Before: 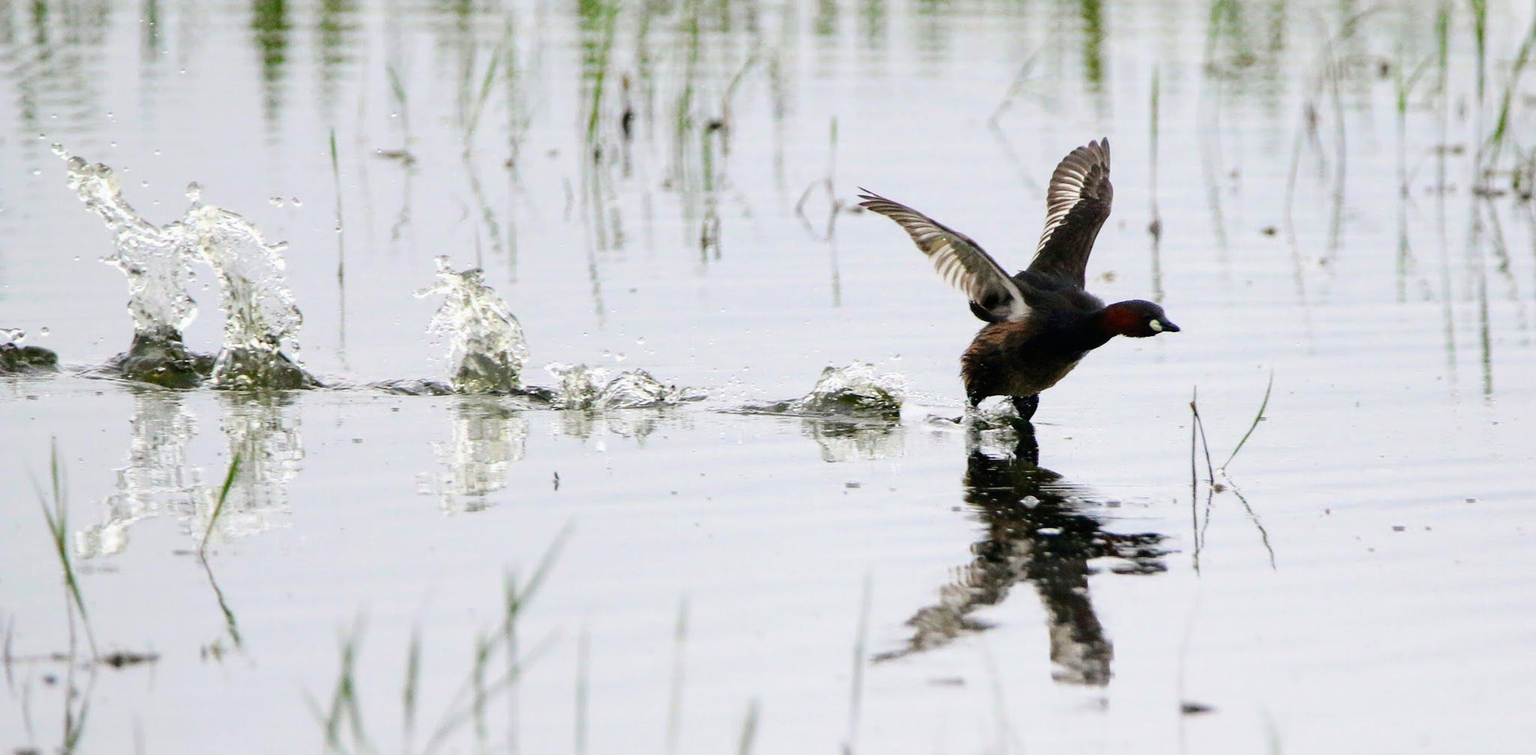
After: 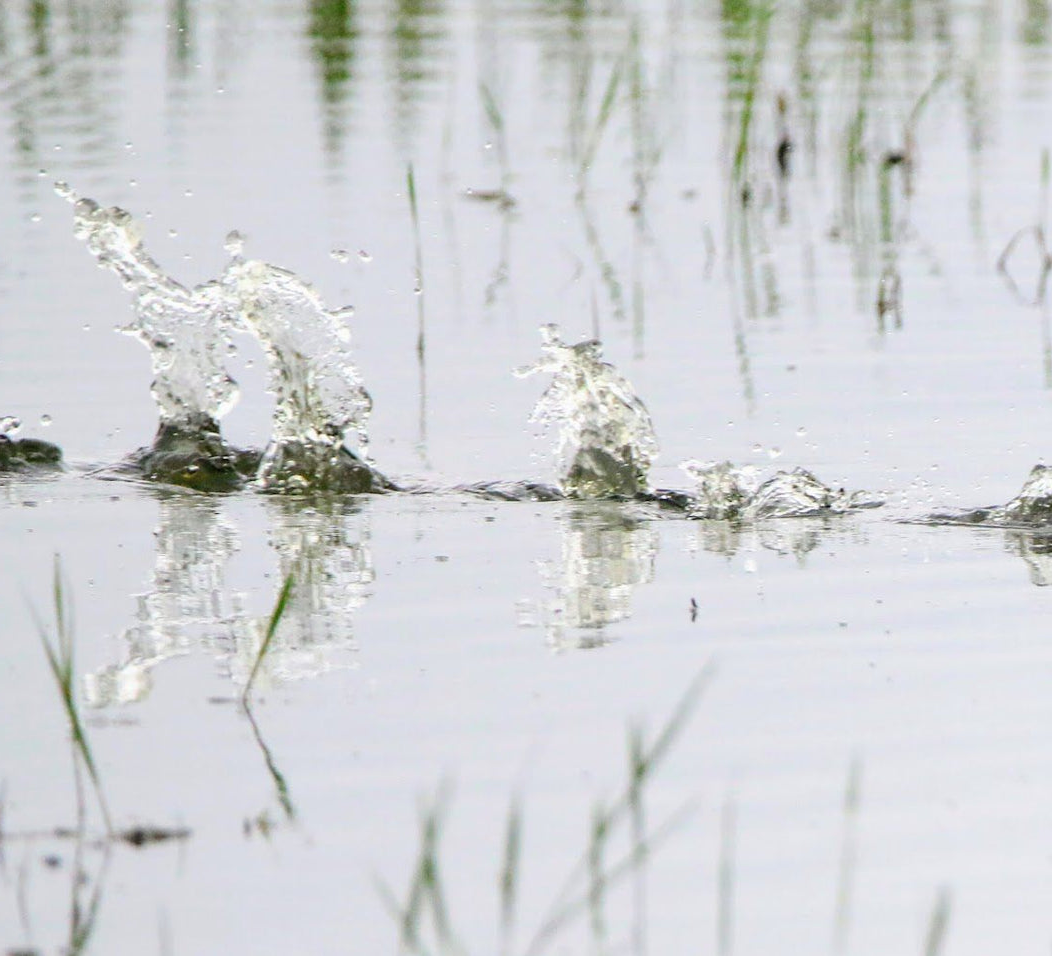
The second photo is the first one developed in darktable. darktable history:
crop: left 0.615%, right 45.285%, bottom 0.081%
